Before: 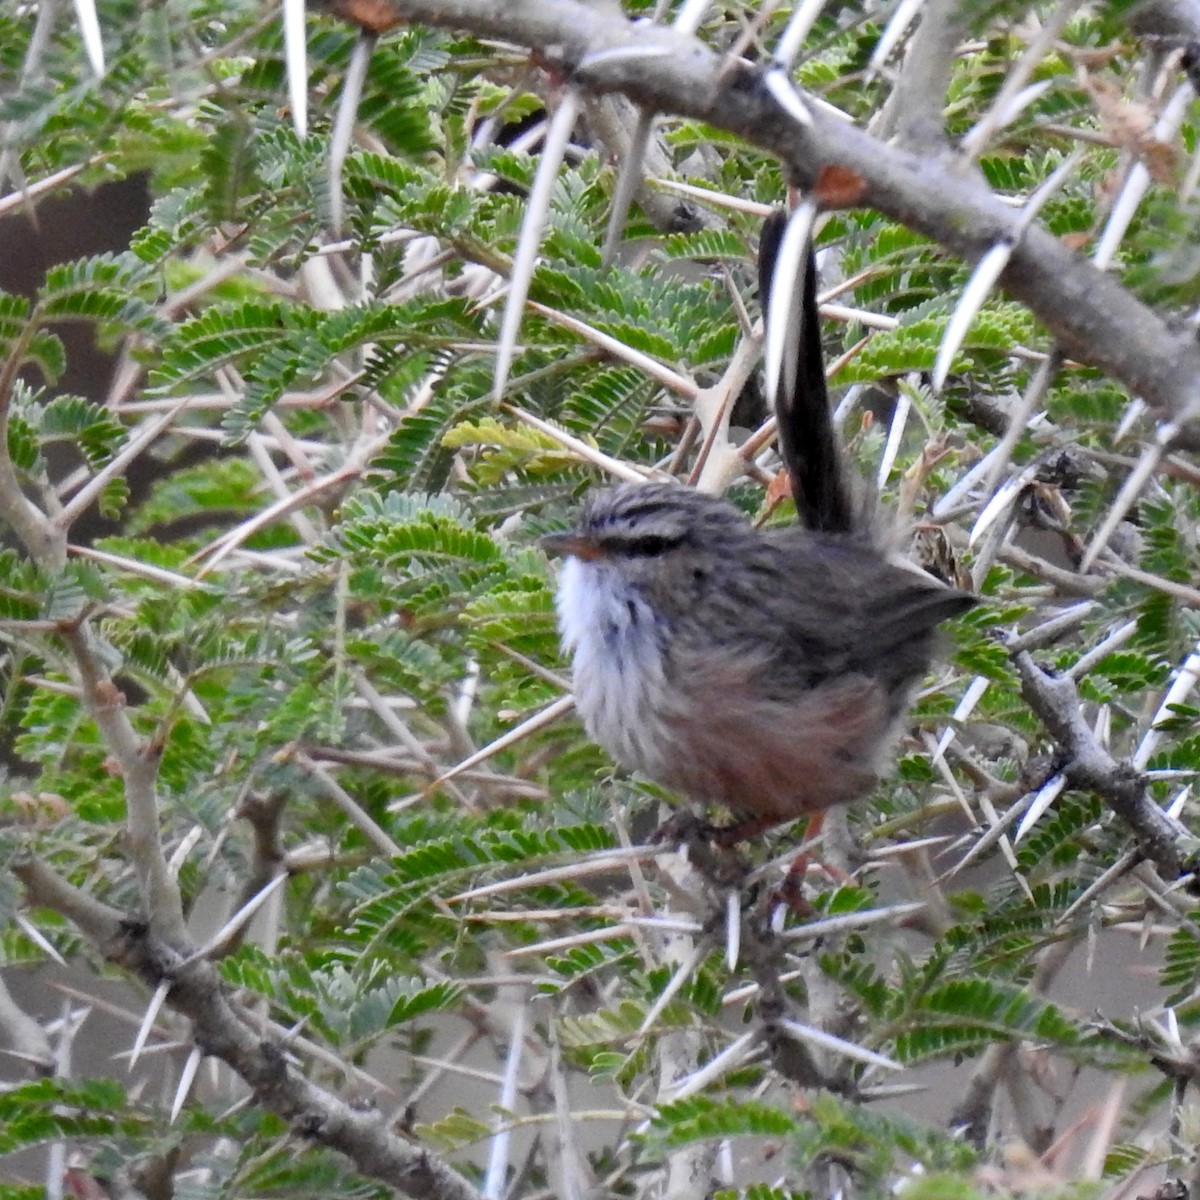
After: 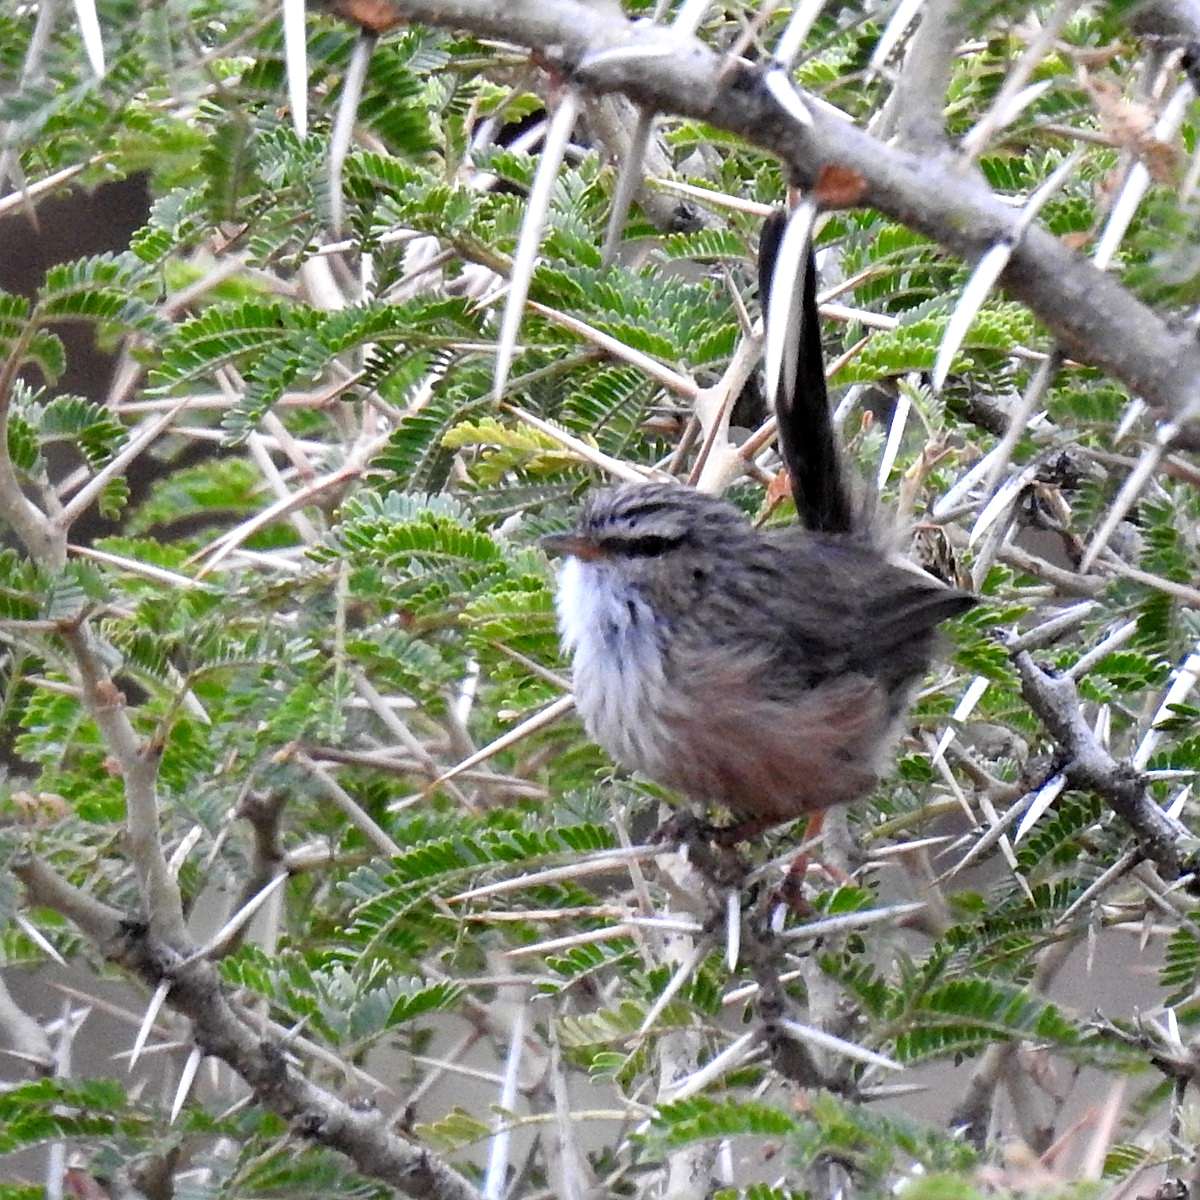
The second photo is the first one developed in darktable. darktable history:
tone equalizer: -8 EV -0.449 EV, -7 EV -0.399 EV, -6 EV -0.298 EV, -5 EV -0.248 EV, -3 EV 0.255 EV, -2 EV 0.328 EV, -1 EV 0.369 EV, +0 EV 0.386 EV, mask exposure compensation -0.502 EV
sharpen: on, module defaults
